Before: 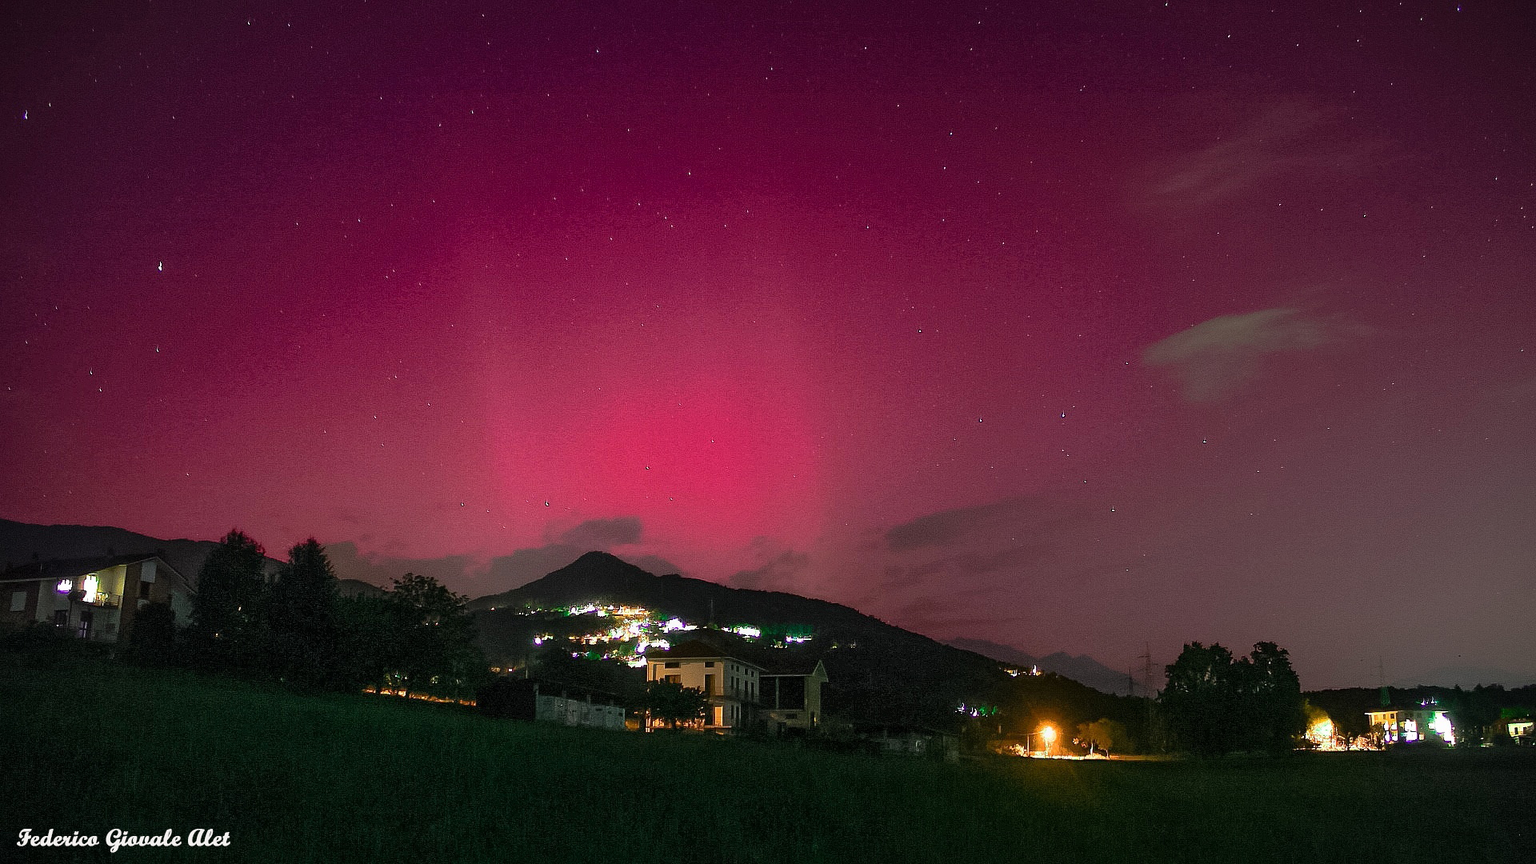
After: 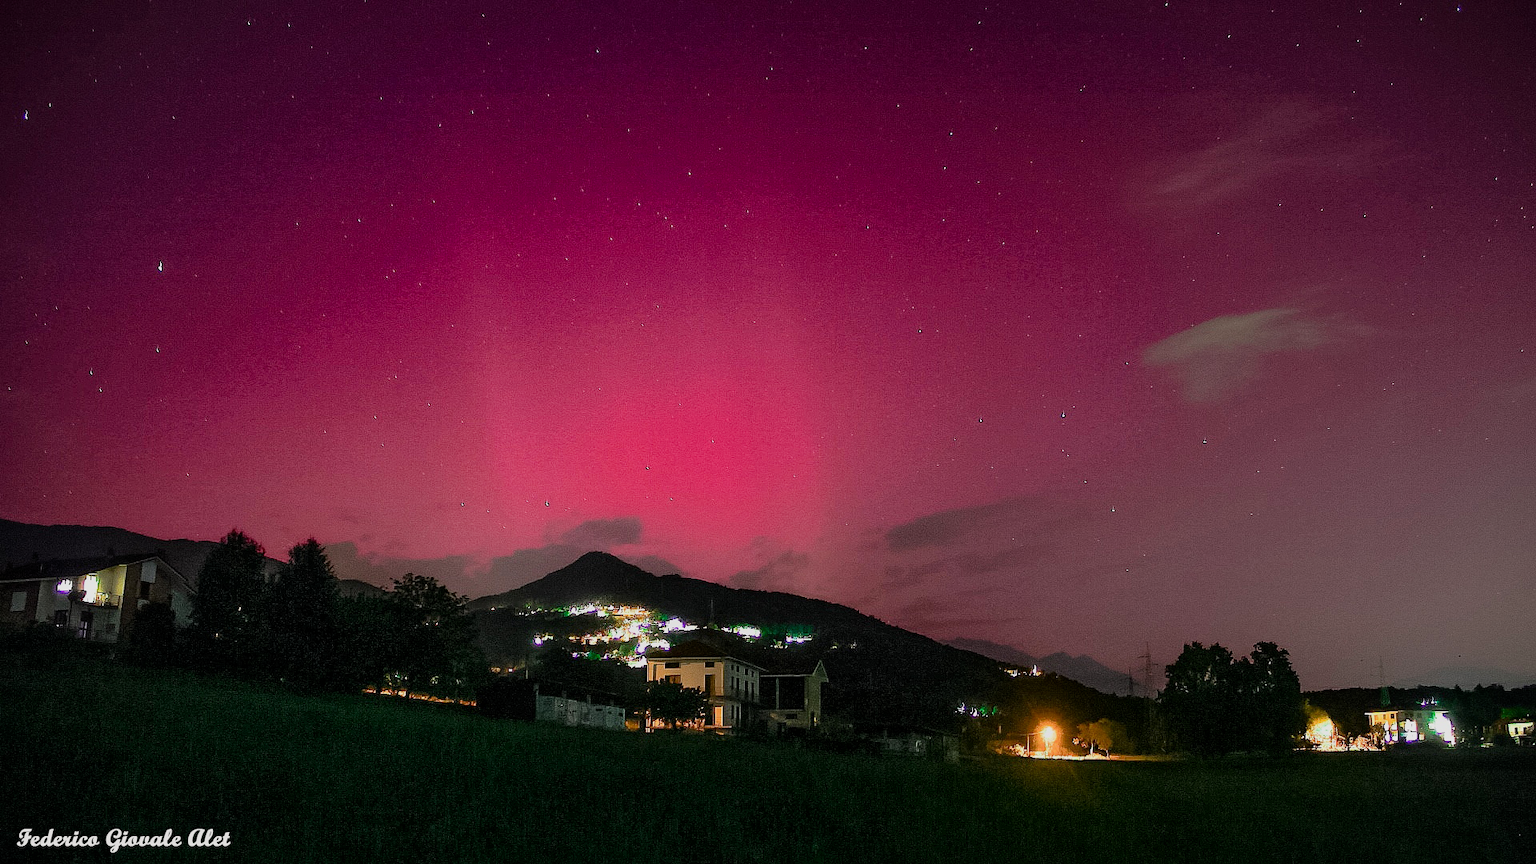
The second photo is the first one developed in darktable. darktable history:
contrast brightness saturation: contrast 0.032, brightness -0.034
filmic rgb: black relative exposure -7.65 EV, white relative exposure 4.56 EV, hardness 3.61, contrast in shadows safe
exposure: black level correction 0.001, exposure 0.499 EV, compensate highlight preservation false
